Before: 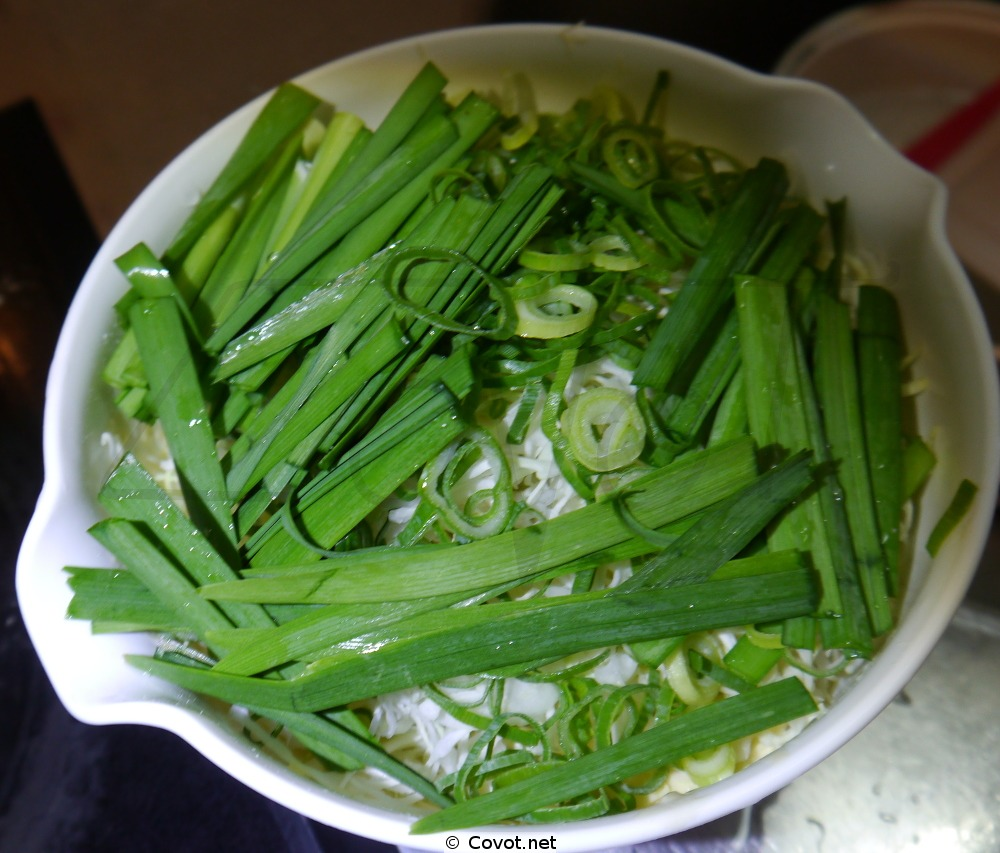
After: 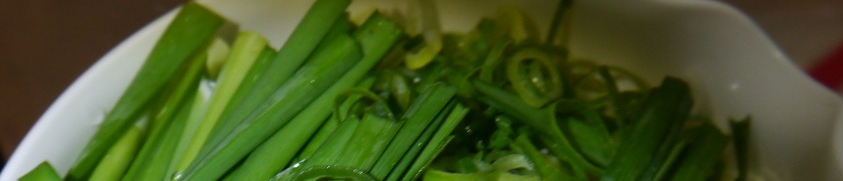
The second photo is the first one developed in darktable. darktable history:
crop and rotate: left 9.645%, top 9.613%, right 5.975%, bottom 69.14%
